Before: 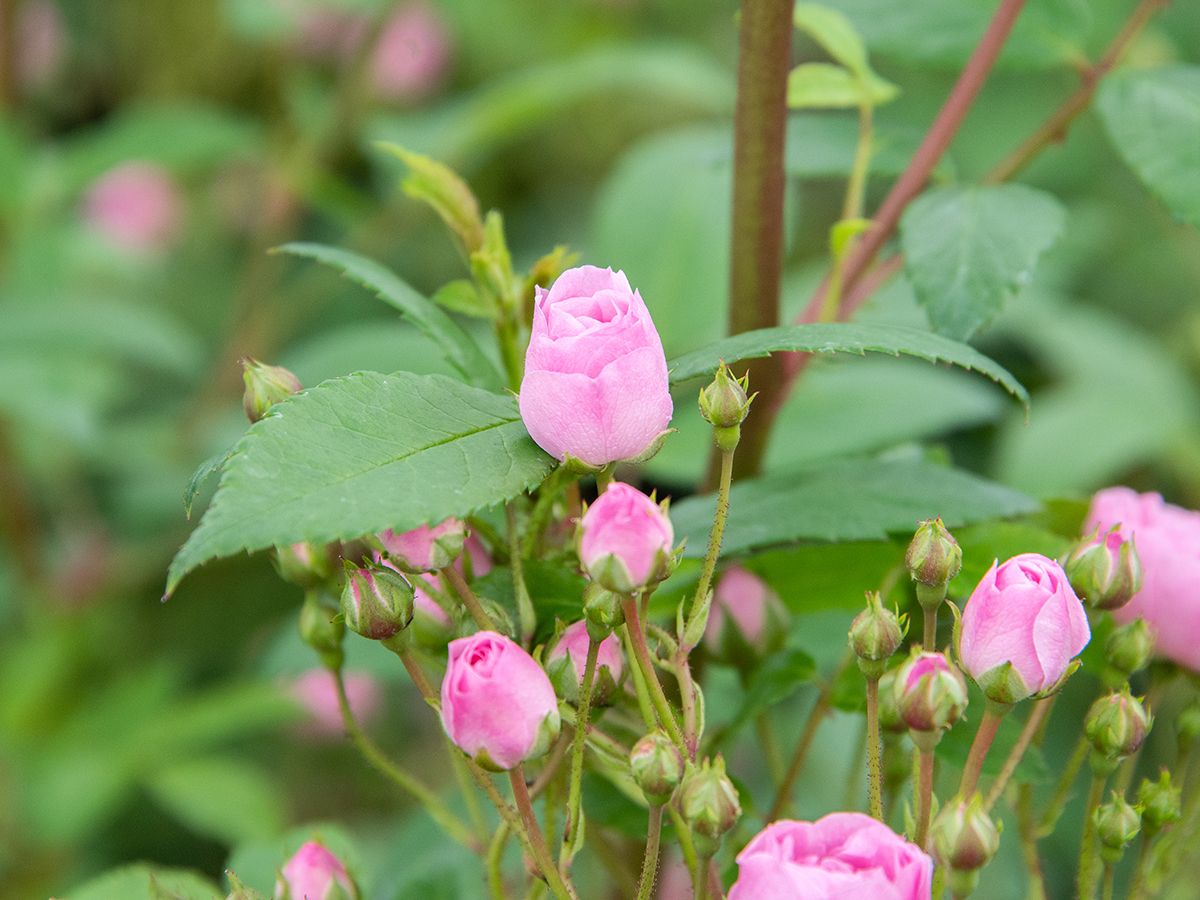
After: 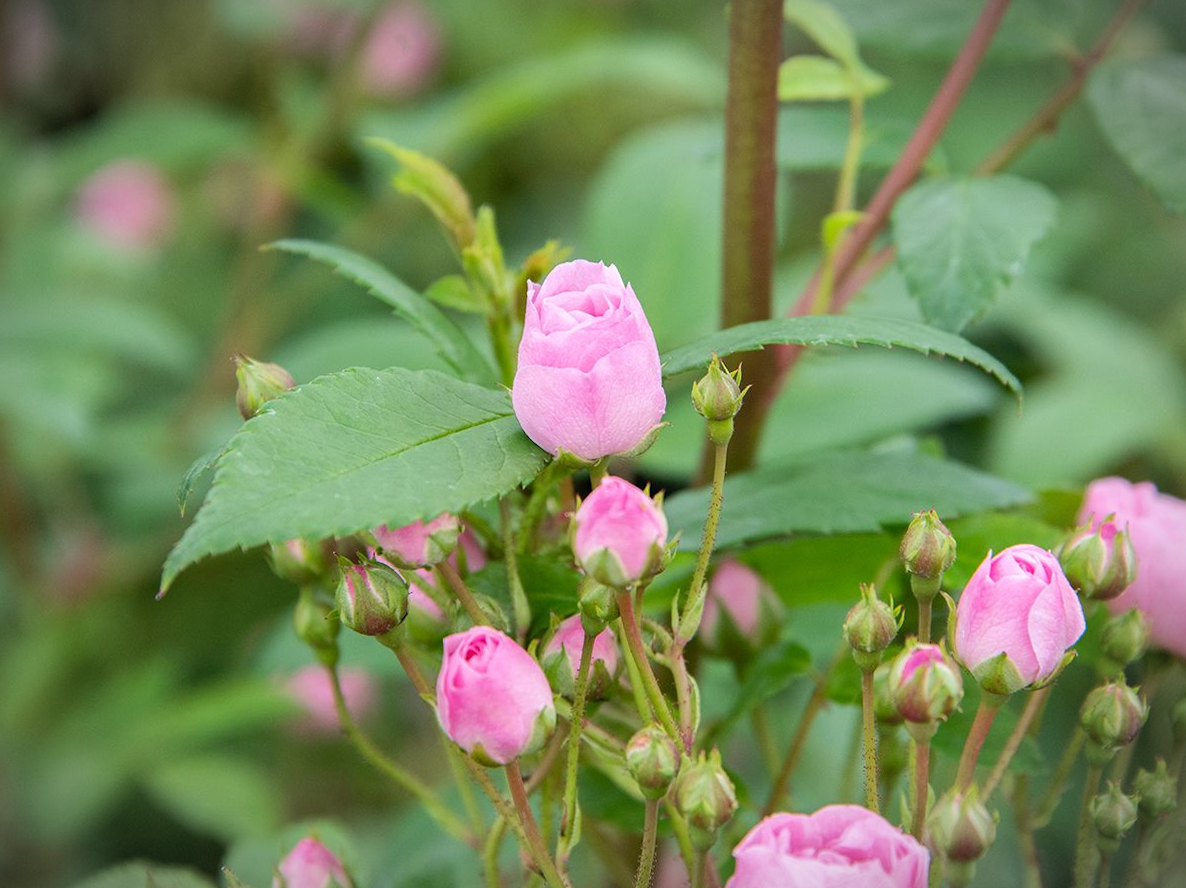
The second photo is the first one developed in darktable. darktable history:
vignetting: fall-off start 87%, automatic ratio true
rotate and perspective: rotation -0.45°, automatic cropping original format, crop left 0.008, crop right 0.992, crop top 0.012, crop bottom 0.988
